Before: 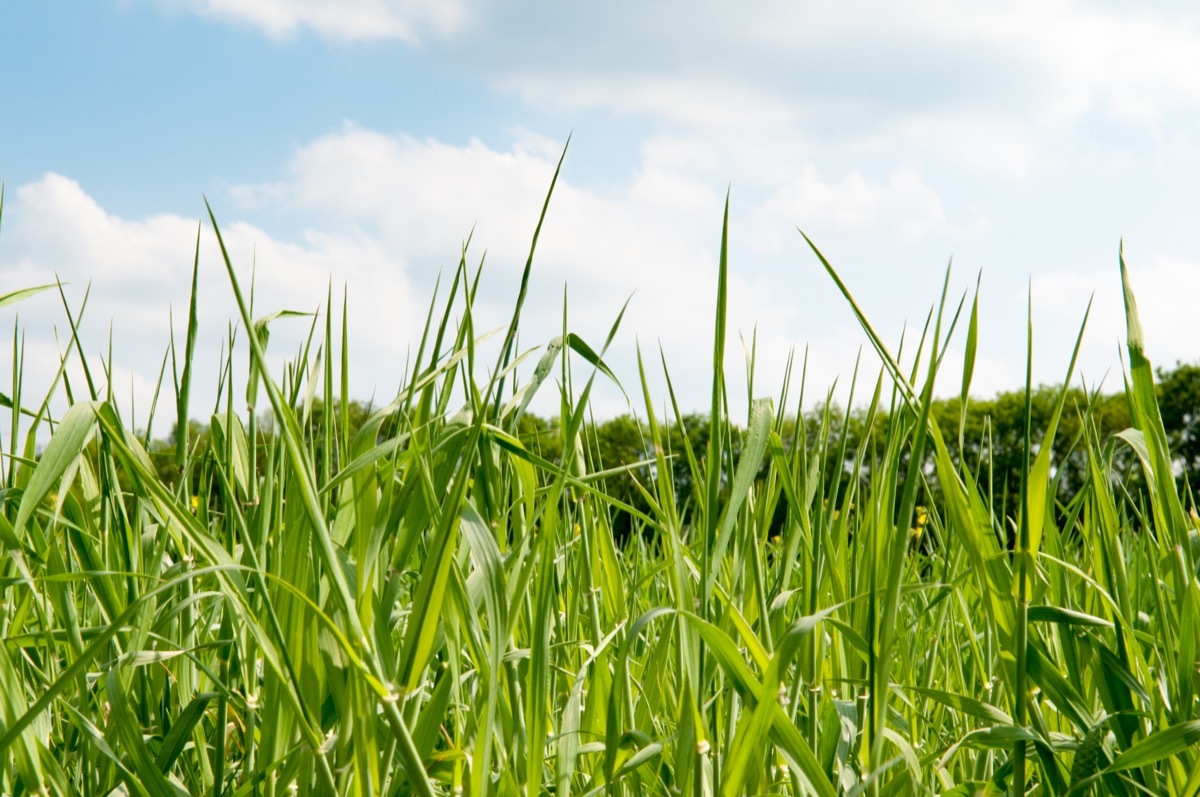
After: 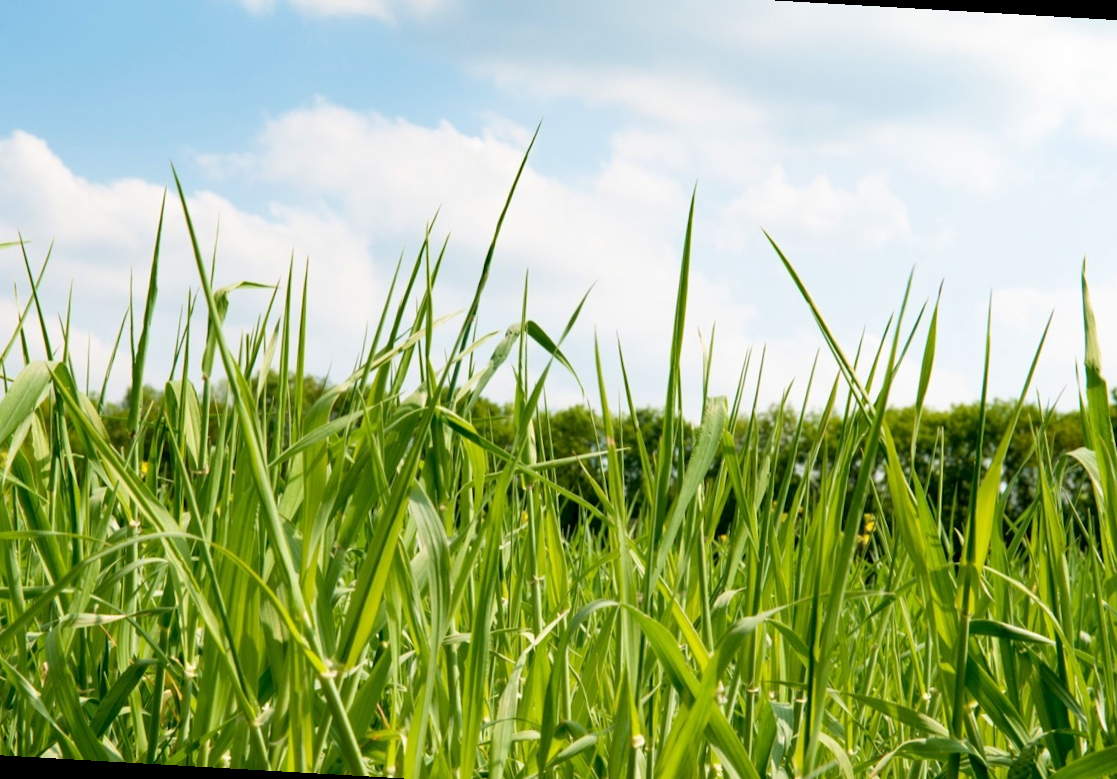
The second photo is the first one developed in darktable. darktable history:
velvia: on, module defaults
crop and rotate: angle -3.29°, left 5.406%, top 5.202%, right 4.705%, bottom 4.633%
